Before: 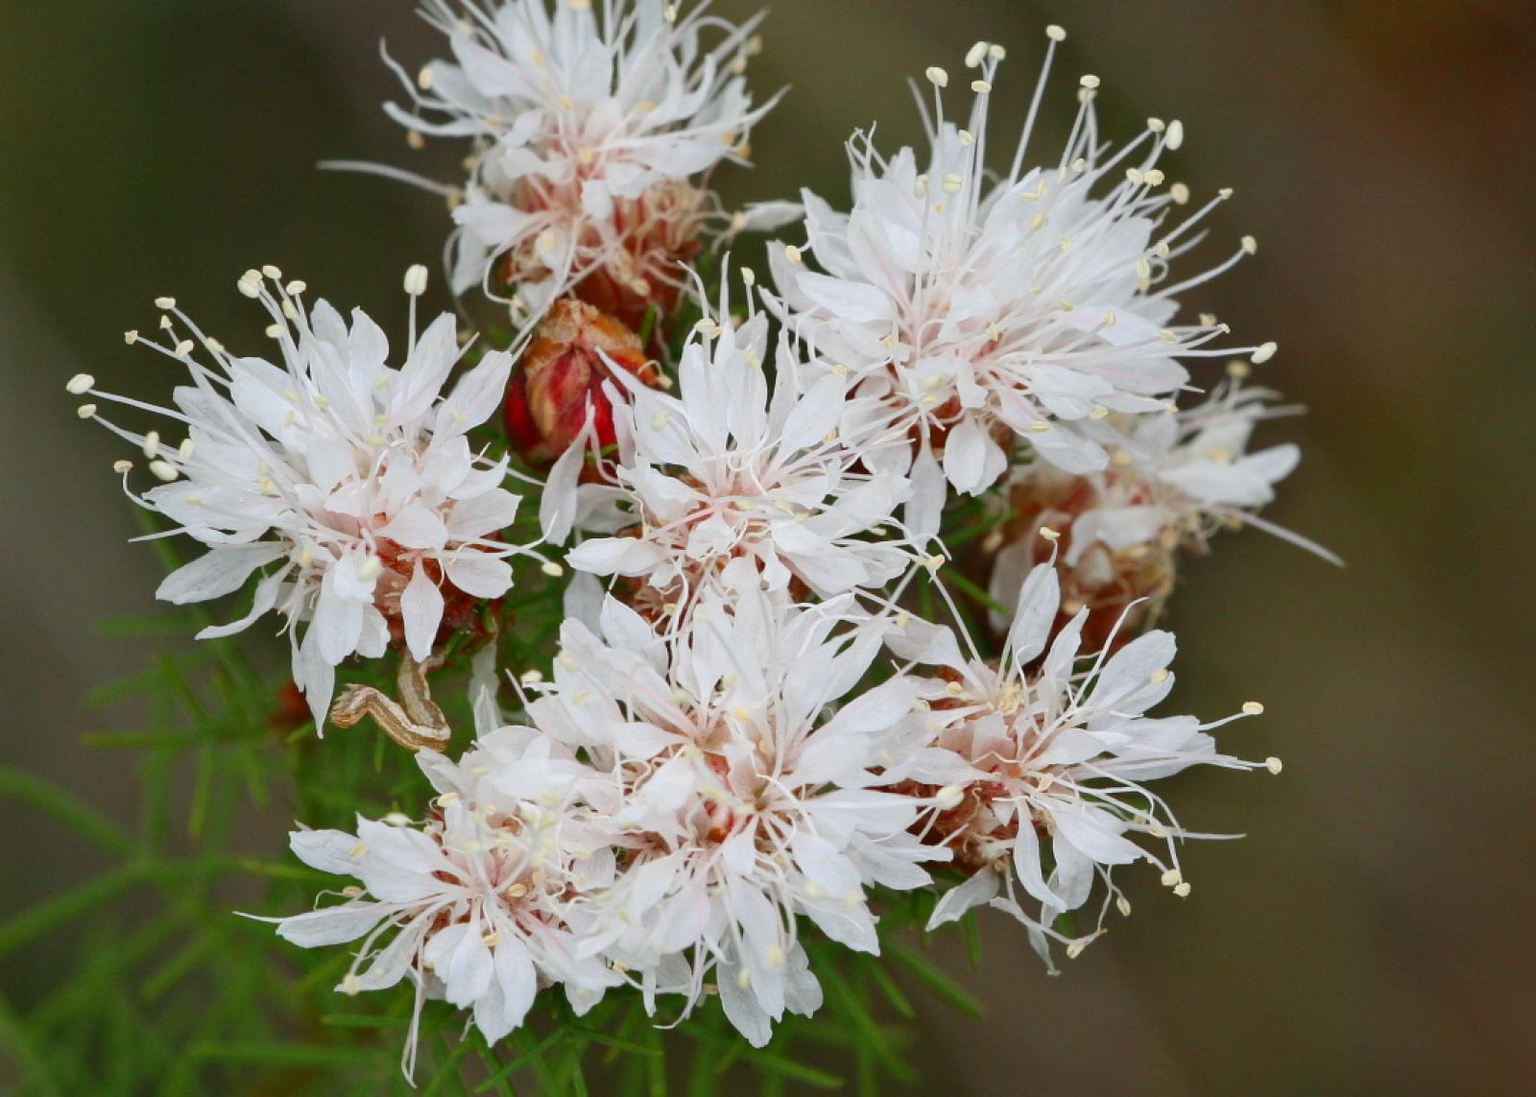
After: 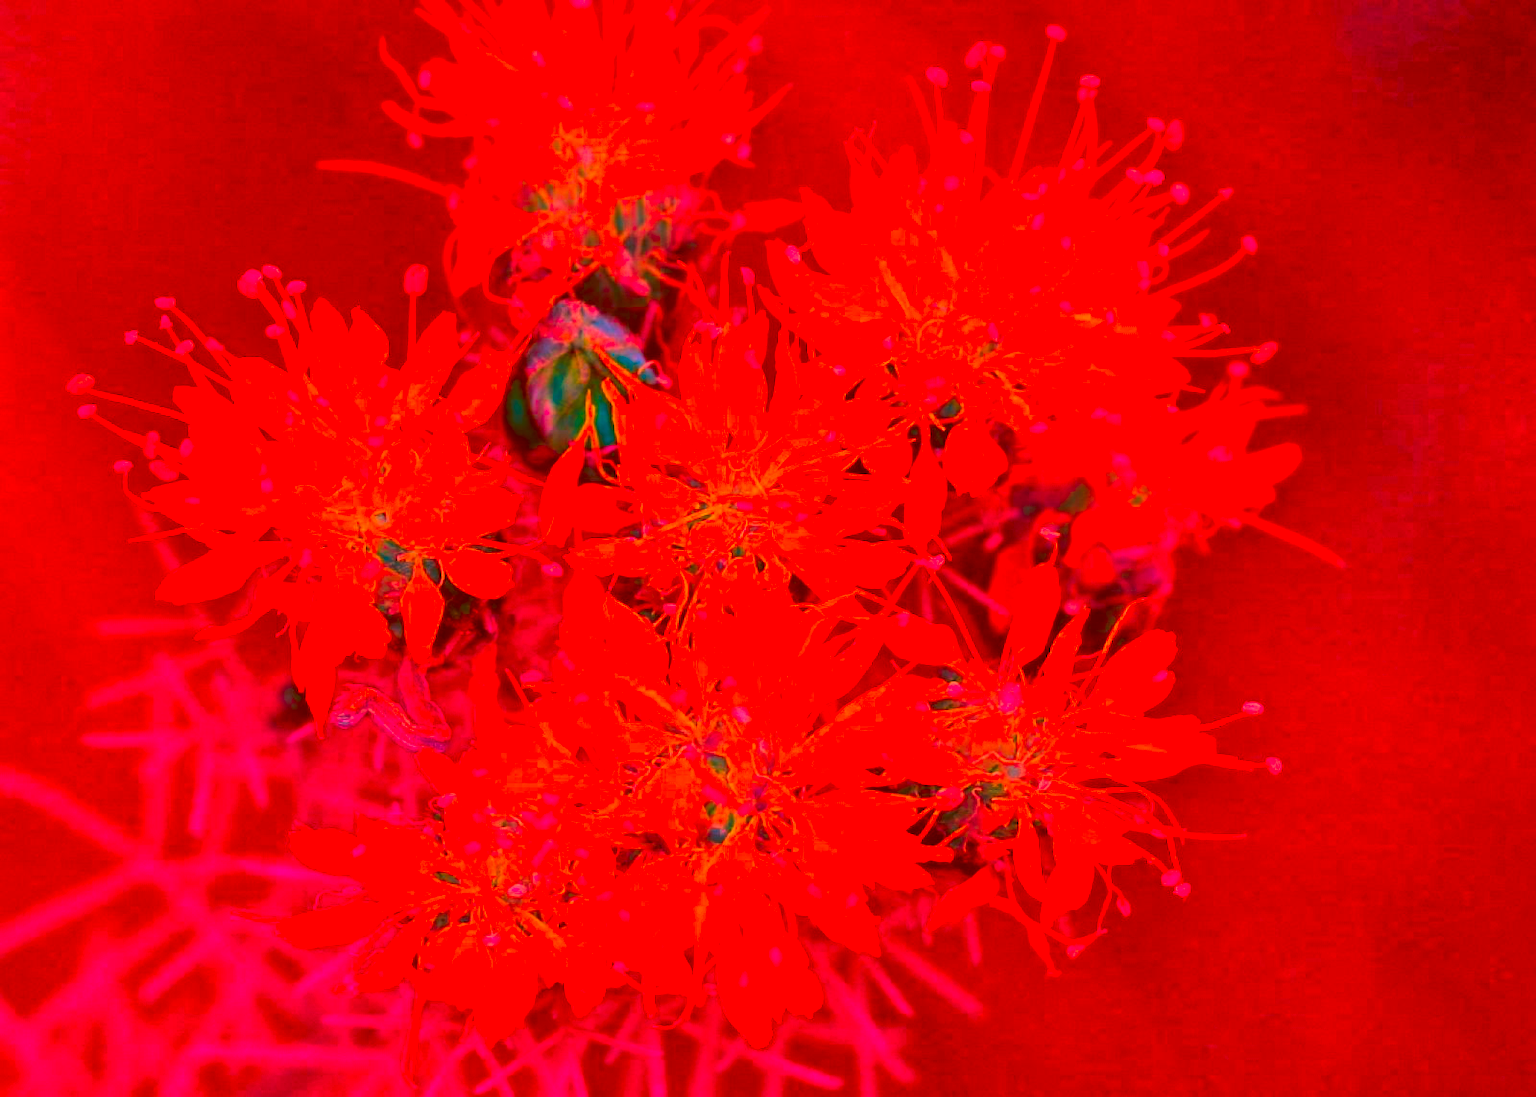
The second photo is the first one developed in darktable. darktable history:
shadows and highlights: soften with gaussian
color correction: highlights a* -39.02, highlights b* -39.63, shadows a* -39.85, shadows b* -39.98, saturation -2.99
